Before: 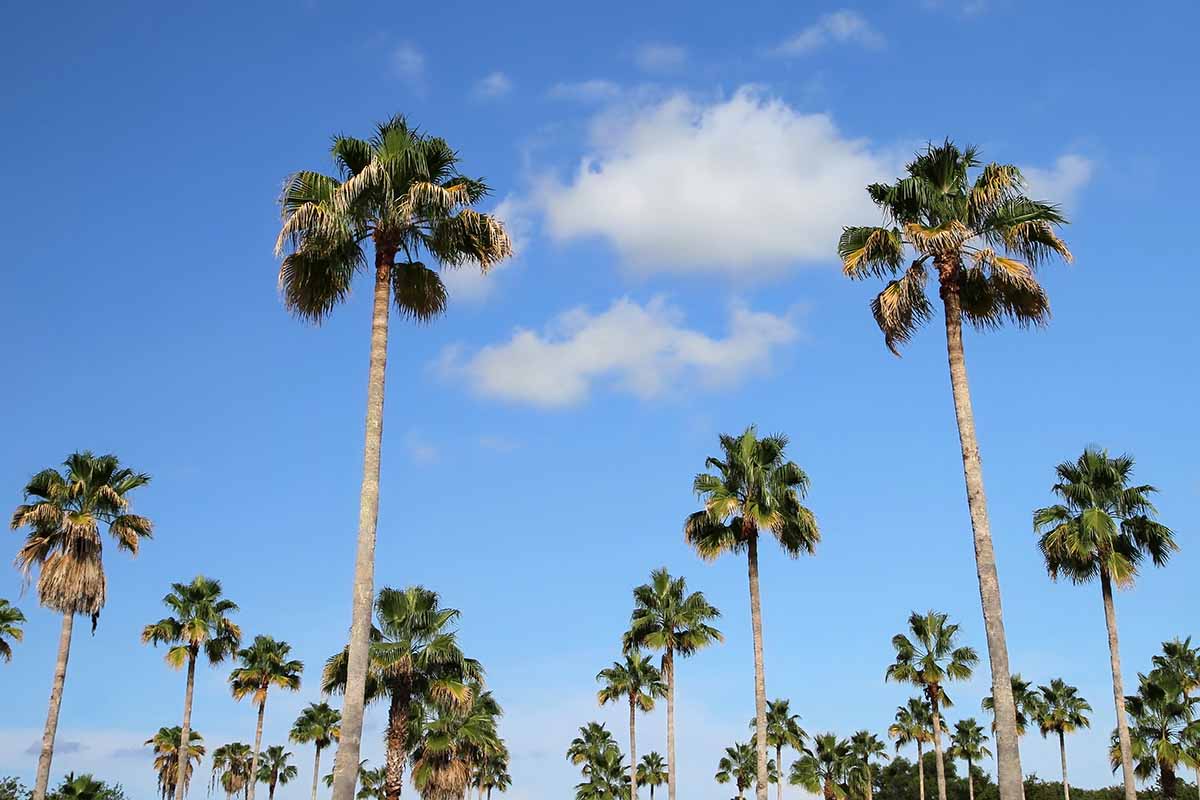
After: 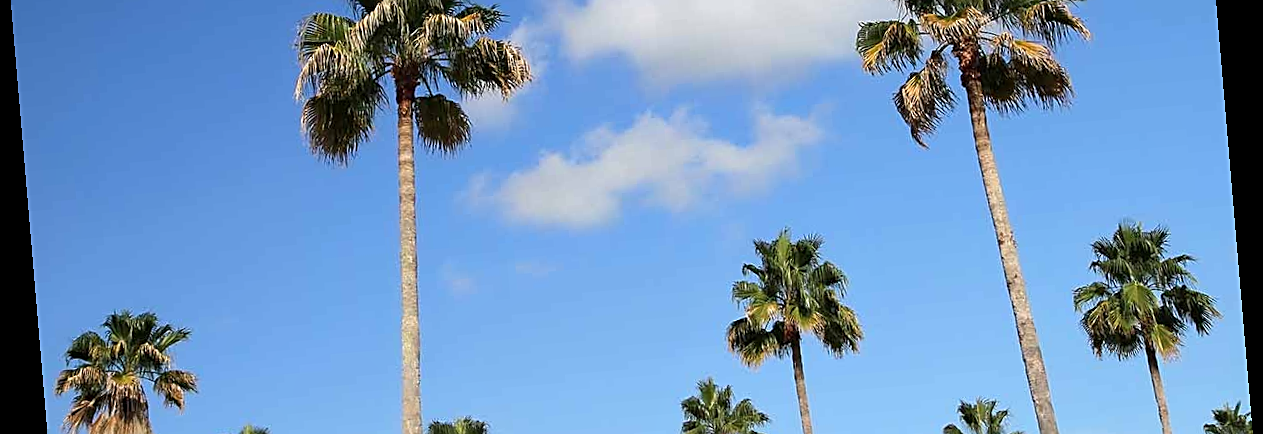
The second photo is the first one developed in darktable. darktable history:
crop and rotate: top 26.056%, bottom 25.543%
rotate and perspective: rotation -4.86°, automatic cropping off
tone equalizer: on, module defaults
sharpen: on, module defaults
